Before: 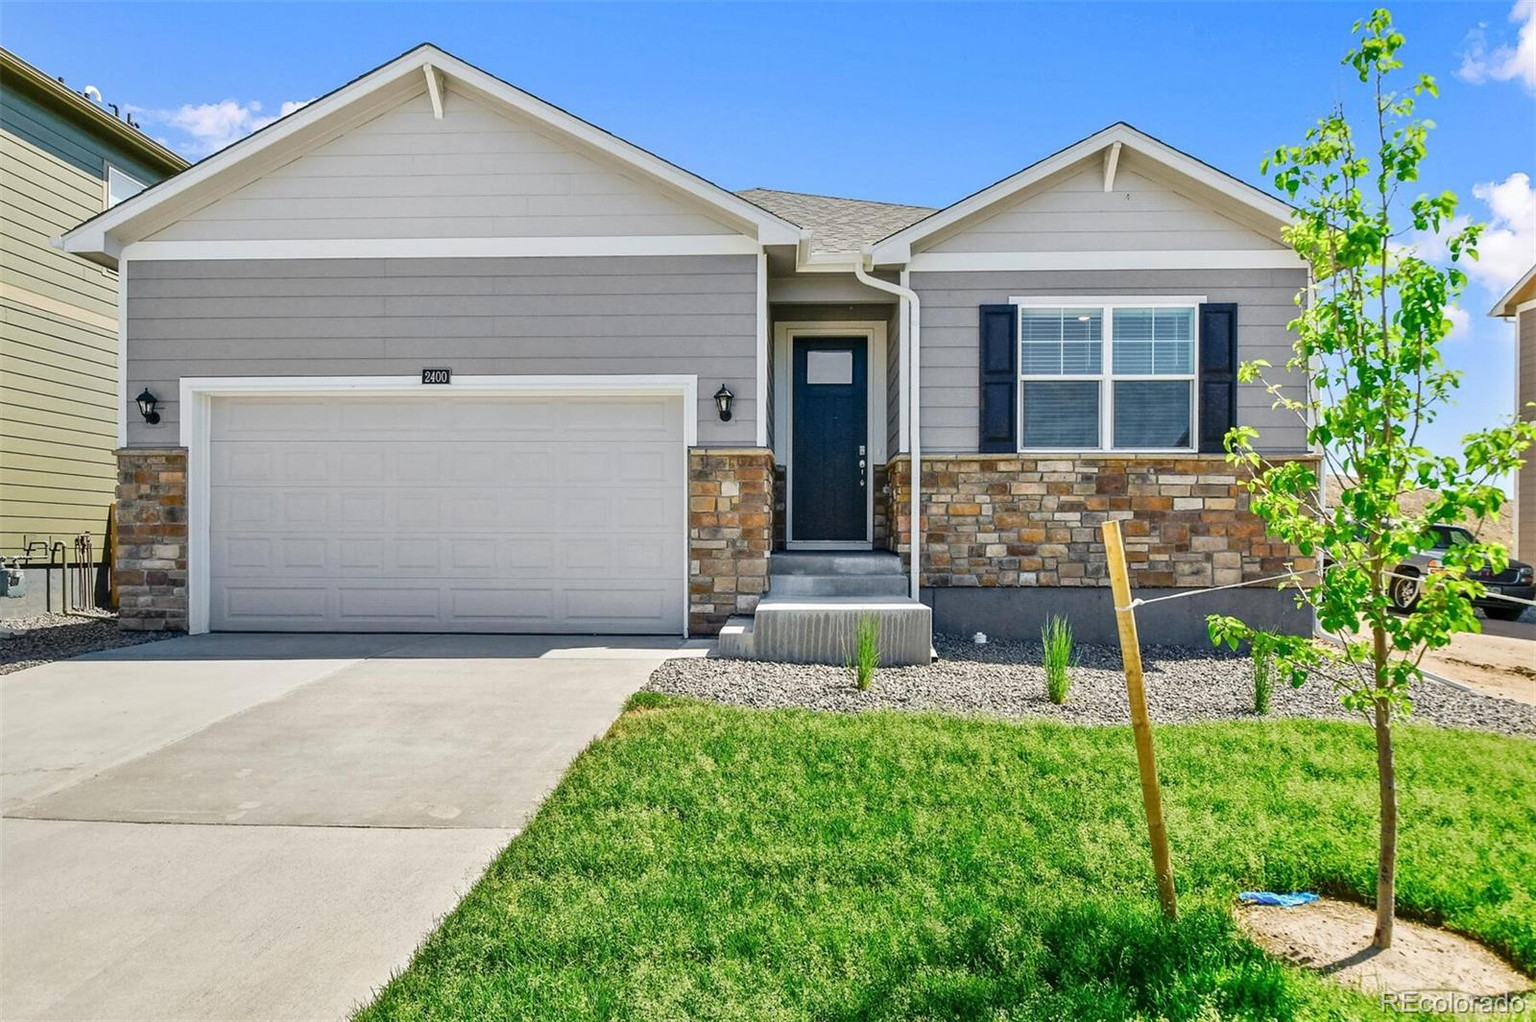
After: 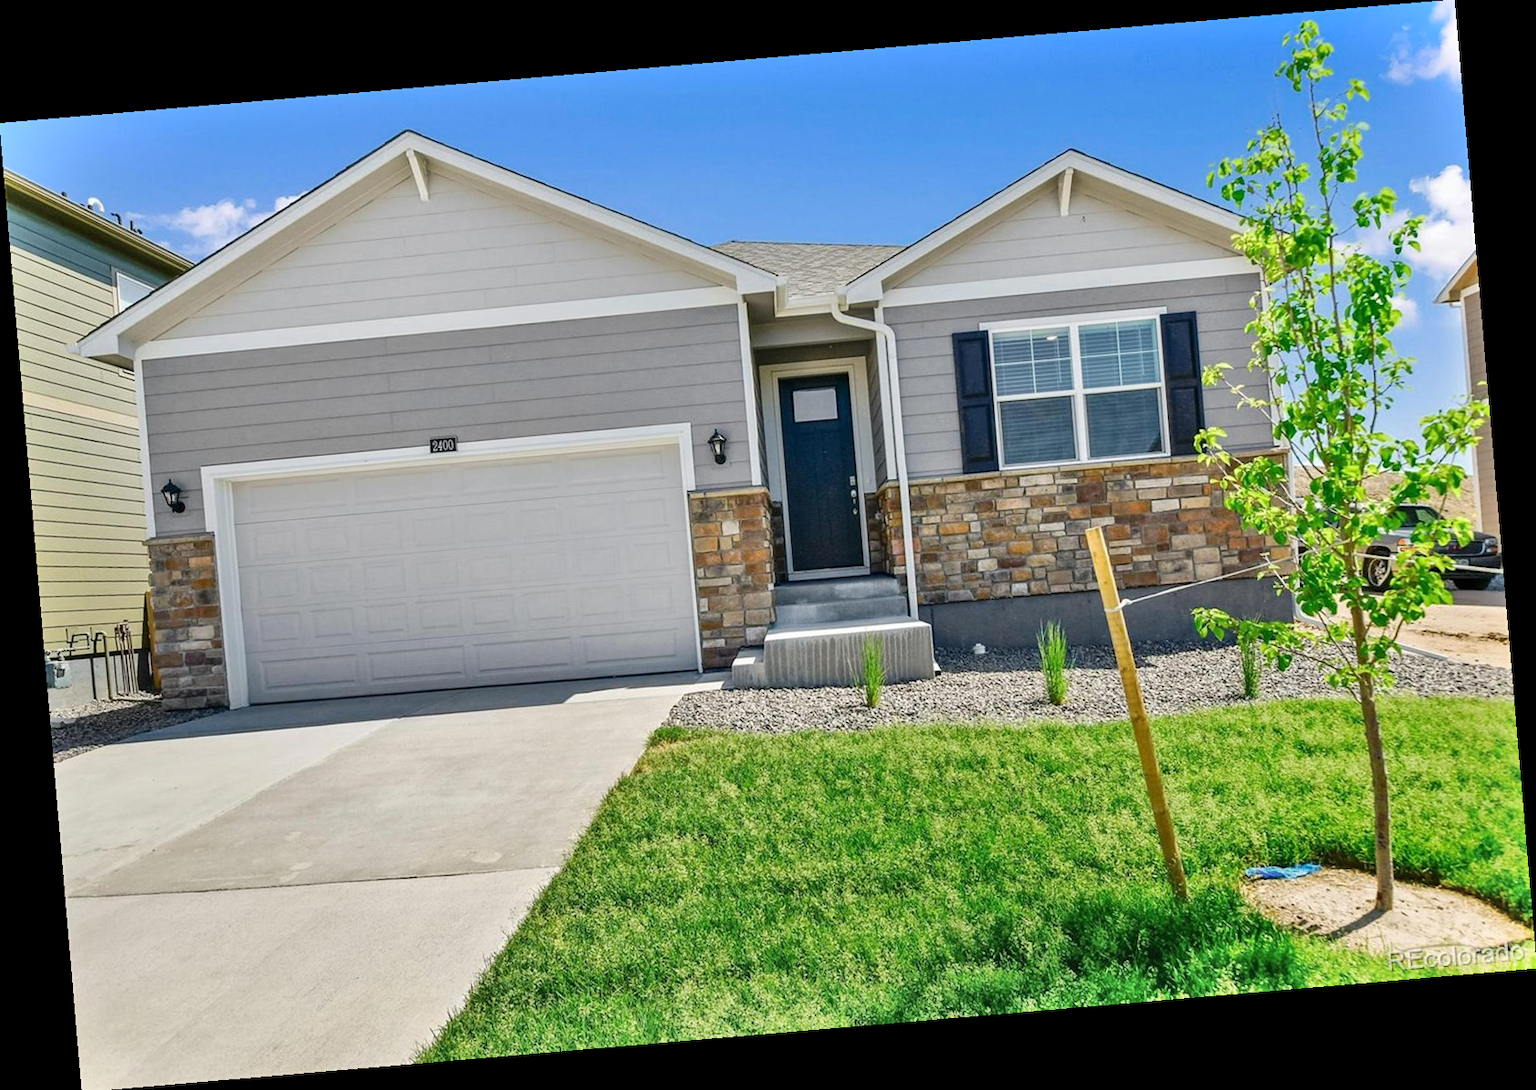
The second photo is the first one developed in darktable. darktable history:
rotate and perspective: rotation -4.86°, automatic cropping off
color zones: curves: ch0 [(0, 0.5) (0.143, 0.5) (0.286, 0.5) (0.429, 0.495) (0.571, 0.437) (0.714, 0.44) (0.857, 0.496) (1, 0.5)]
shadows and highlights: shadows 75, highlights -25, soften with gaussian
